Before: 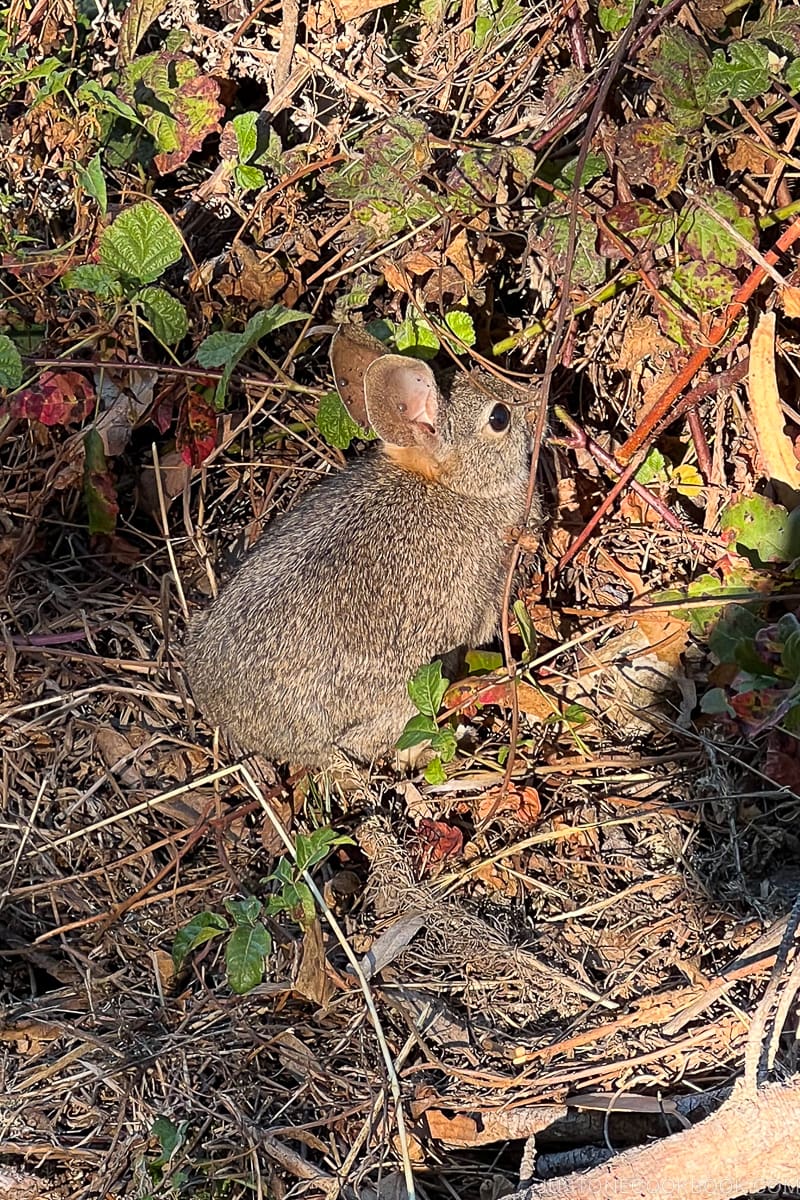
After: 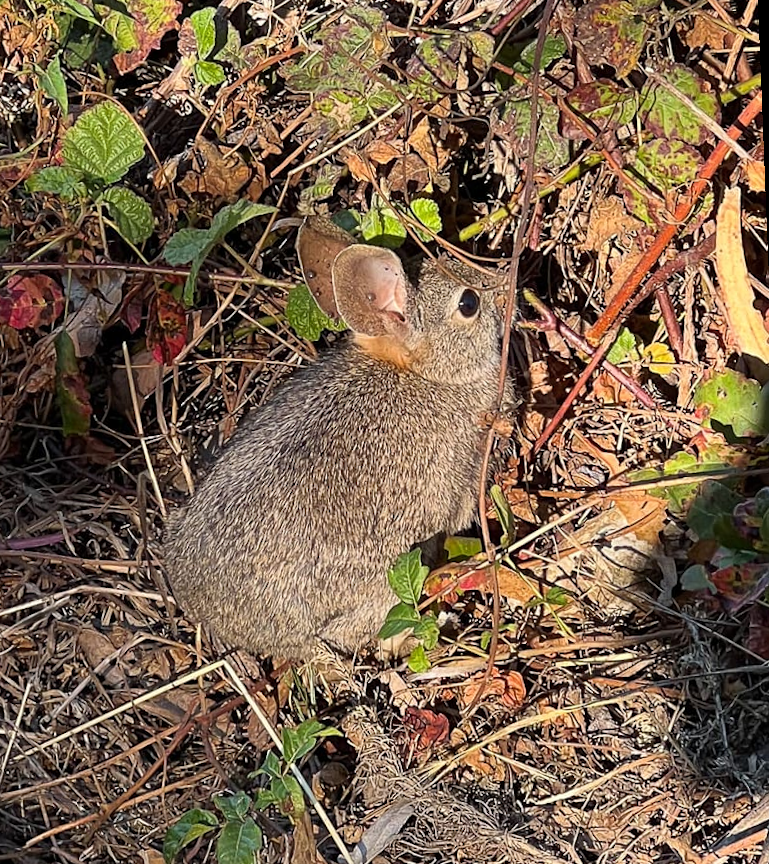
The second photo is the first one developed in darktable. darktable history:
crop: left 5.596%, top 10.314%, right 3.534%, bottom 19.395%
exposure: compensate highlight preservation false
rotate and perspective: rotation -2.29°, automatic cropping off
